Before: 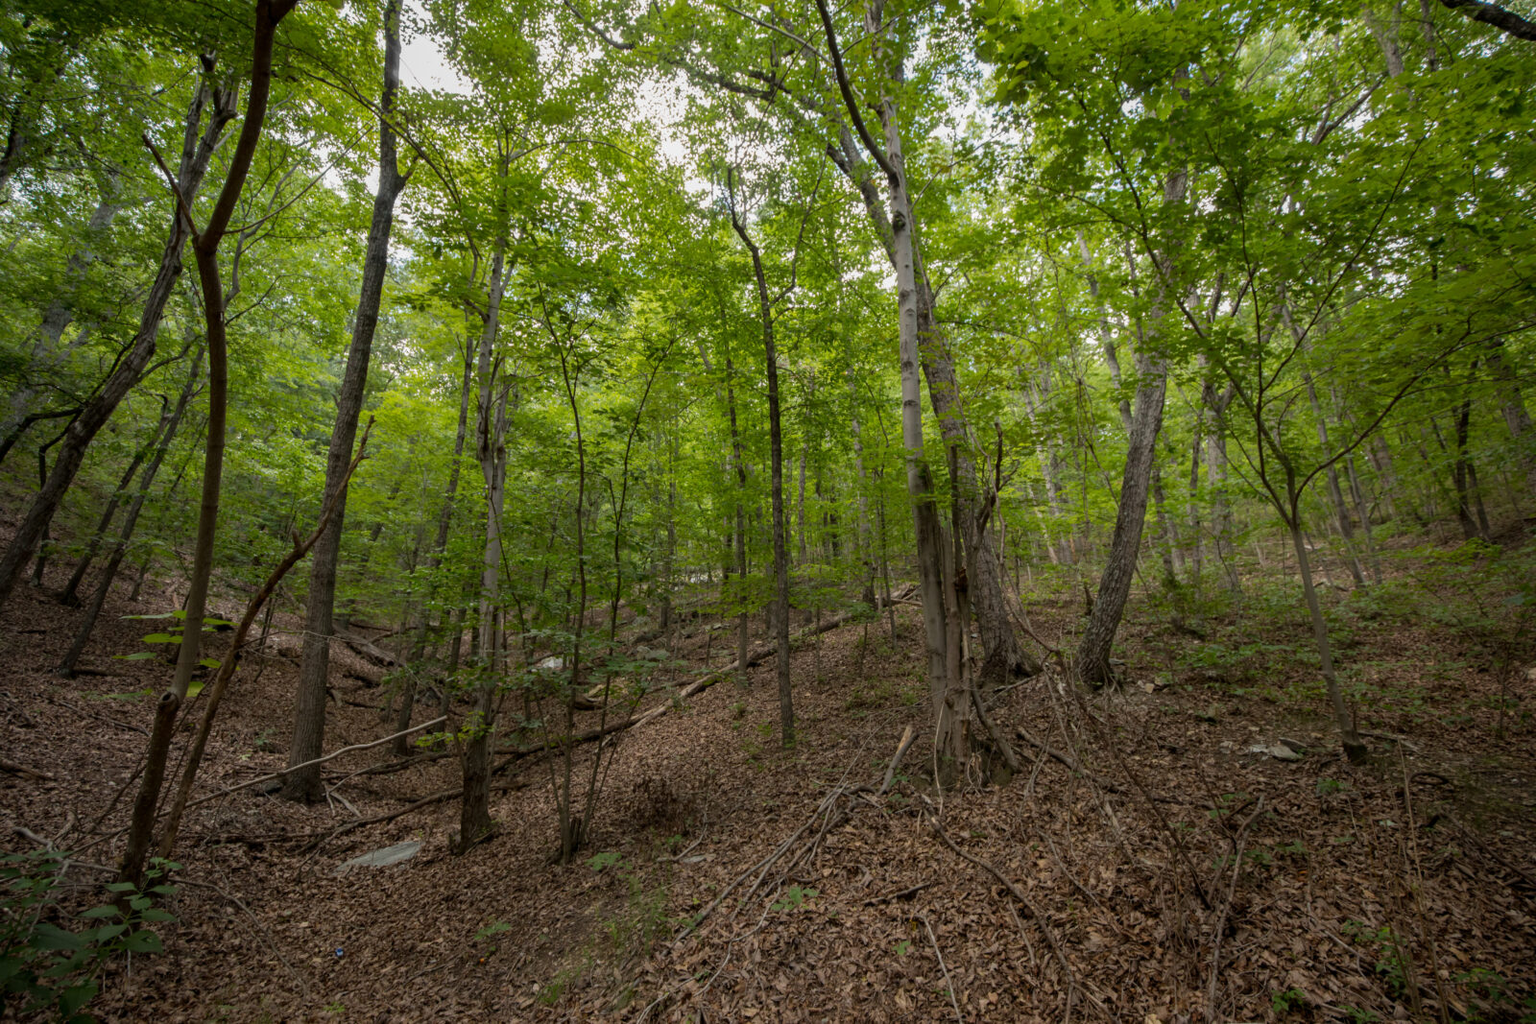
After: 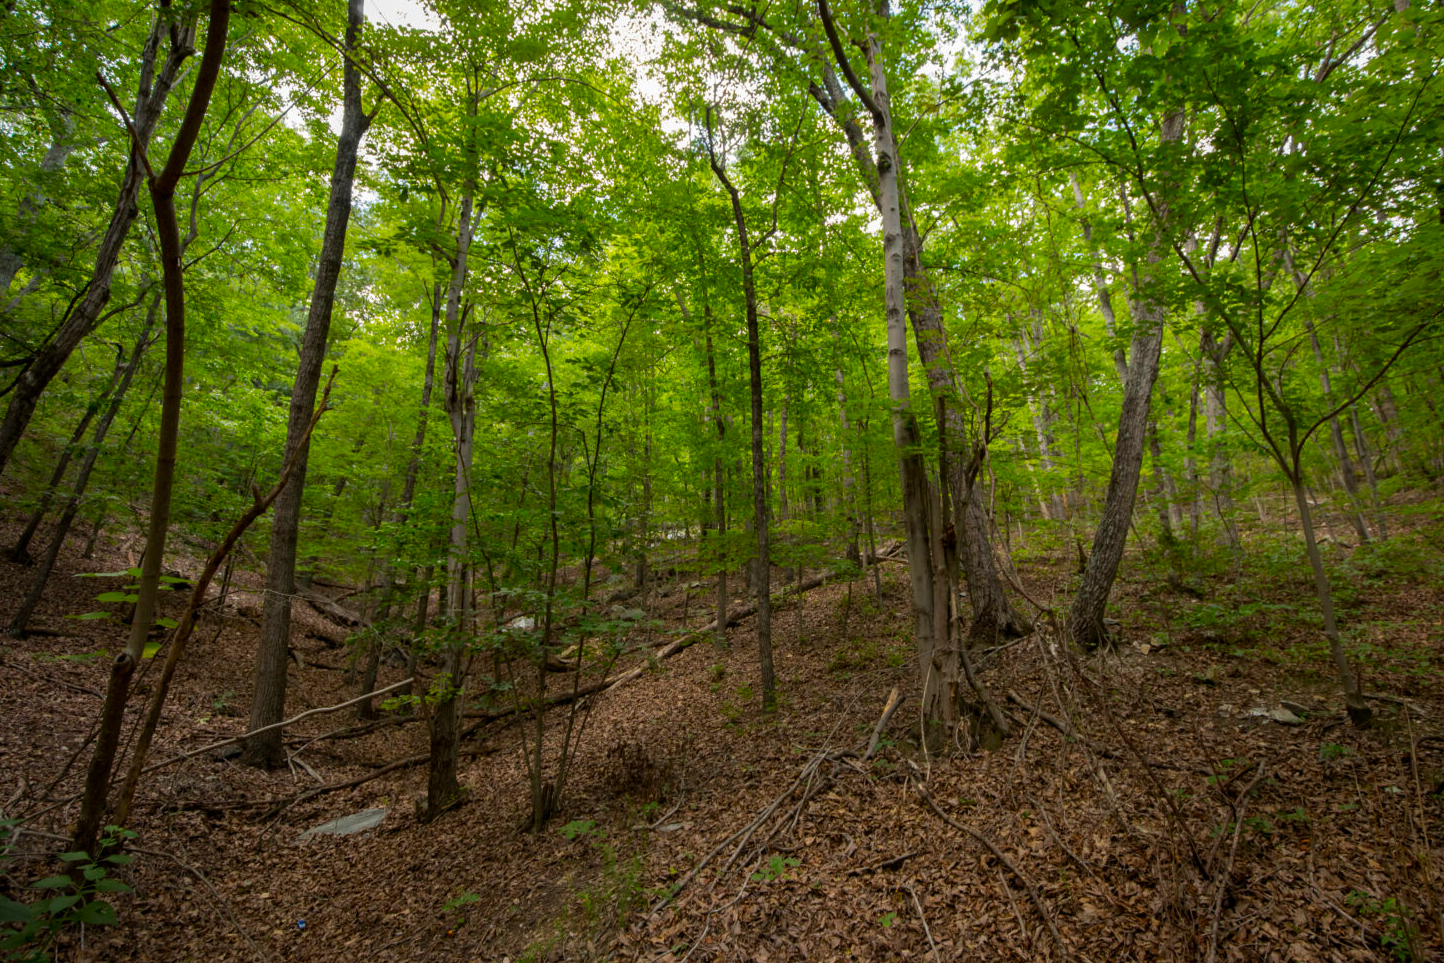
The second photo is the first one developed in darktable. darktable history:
color balance: contrast 6.48%, output saturation 113.3%
crop: left 3.305%, top 6.436%, right 6.389%, bottom 3.258%
contrast brightness saturation: contrast 0.04, saturation 0.16
